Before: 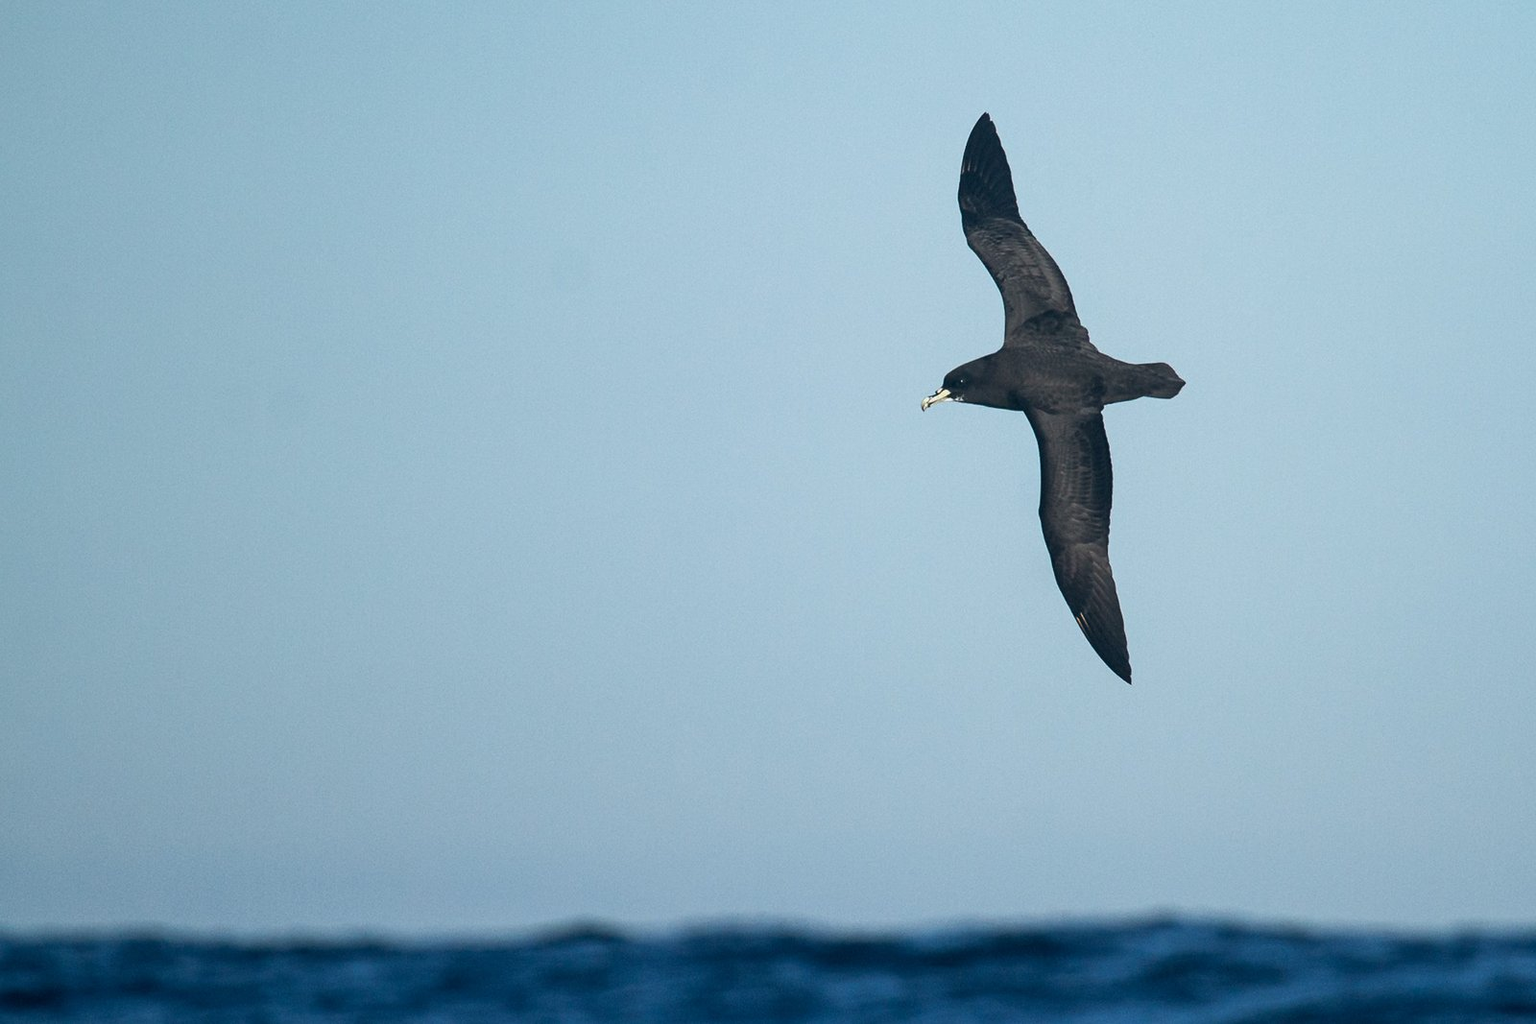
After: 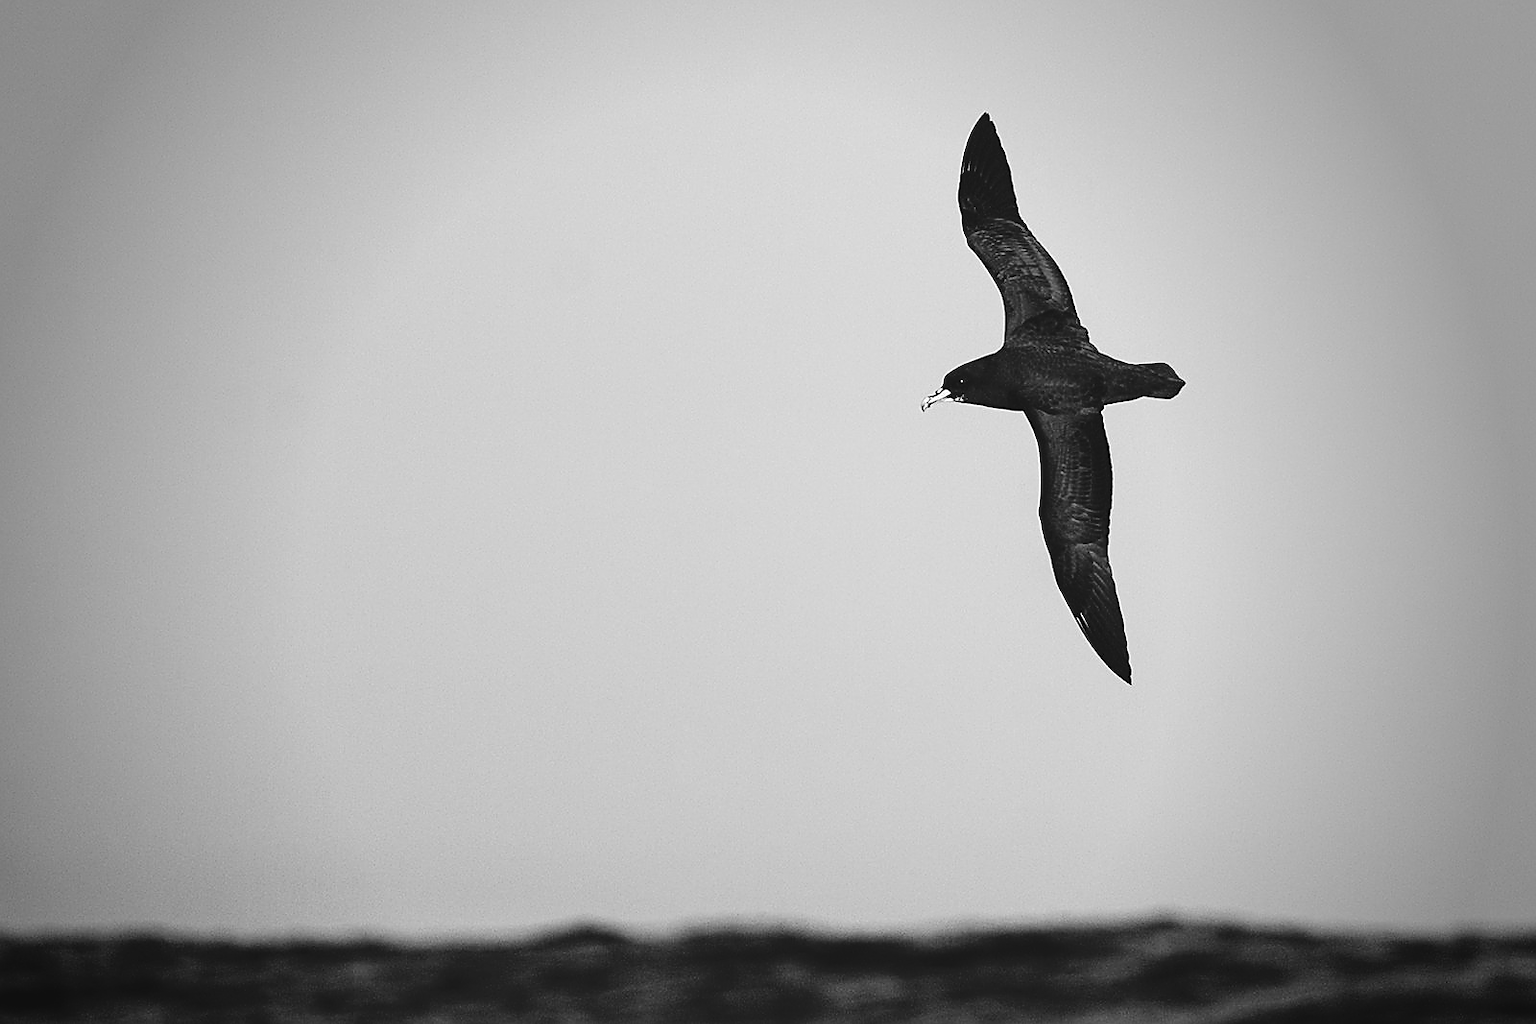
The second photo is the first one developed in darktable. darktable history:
monochrome: on, module defaults
vignetting: fall-off start 64.63%, center (-0.034, 0.148), width/height ratio 0.881
tone curve: curves: ch0 [(0, 0) (0.003, 0.084) (0.011, 0.084) (0.025, 0.084) (0.044, 0.084) (0.069, 0.085) (0.1, 0.09) (0.136, 0.1) (0.177, 0.119) (0.224, 0.144) (0.277, 0.205) (0.335, 0.298) (0.399, 0.417) (0.468, 0.525) (0.543, 0.631) (0.623, 0.72) (0.709, 0.8) (0.801, 0.867) (0.898, 0.934) (1, 1)], preserve colors none
sharpen: radius 1.4, amount 1.25, threshold 0.7
